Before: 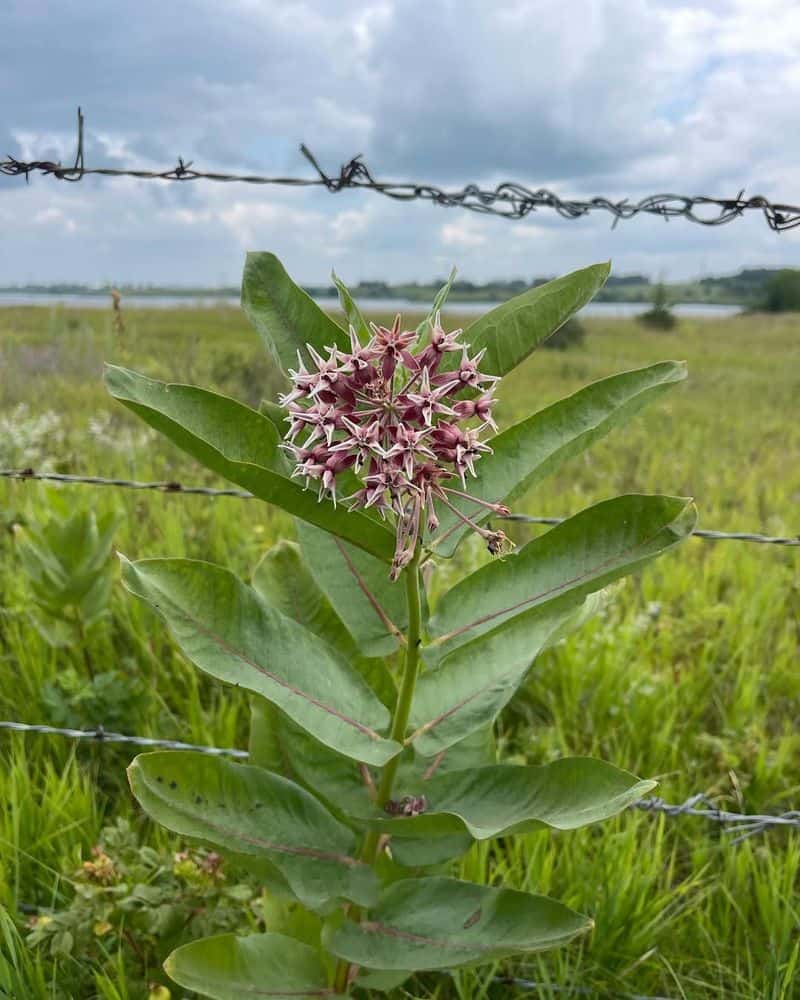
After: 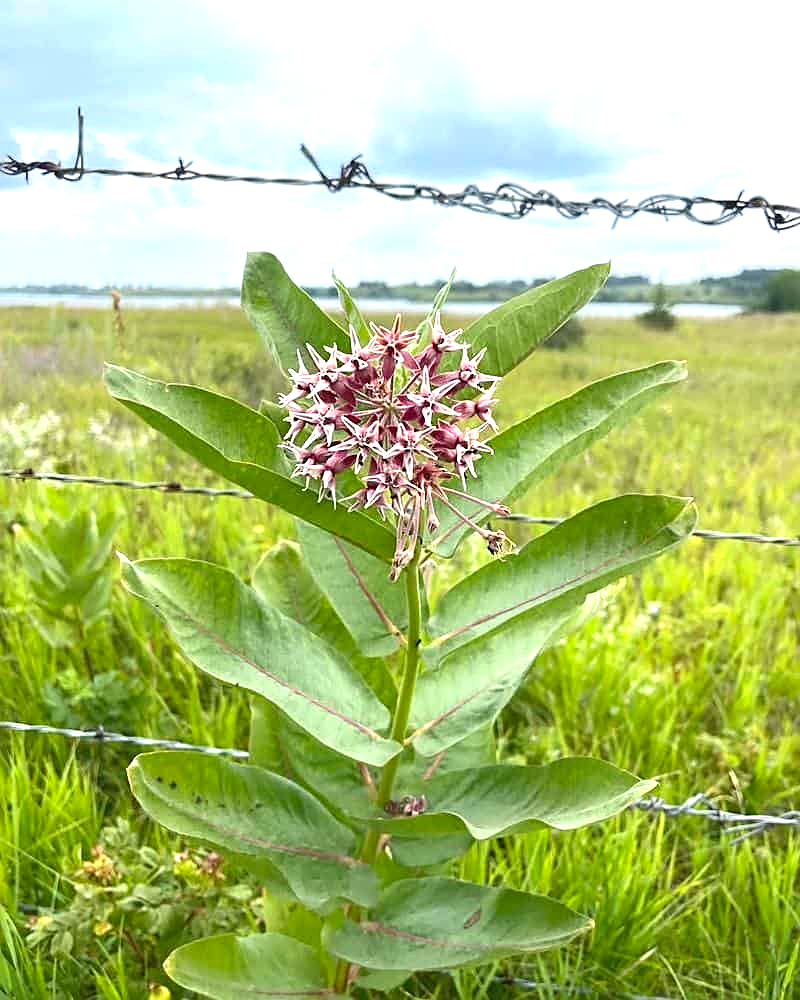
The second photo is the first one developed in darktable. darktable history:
exposure: exposure 1.136 EV, compensate highlight preservation false
sharpen: on, module defaults
color correction: highlights b* -0.031, saturation 1.09
